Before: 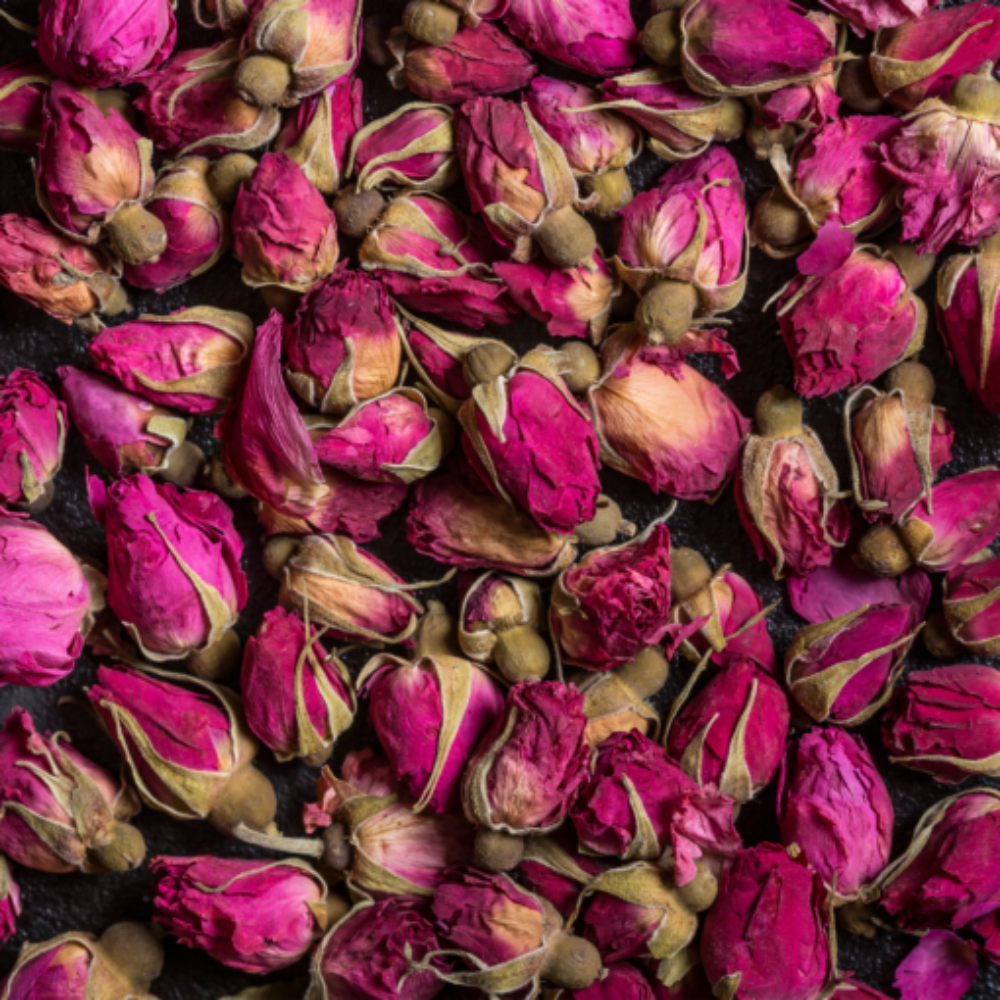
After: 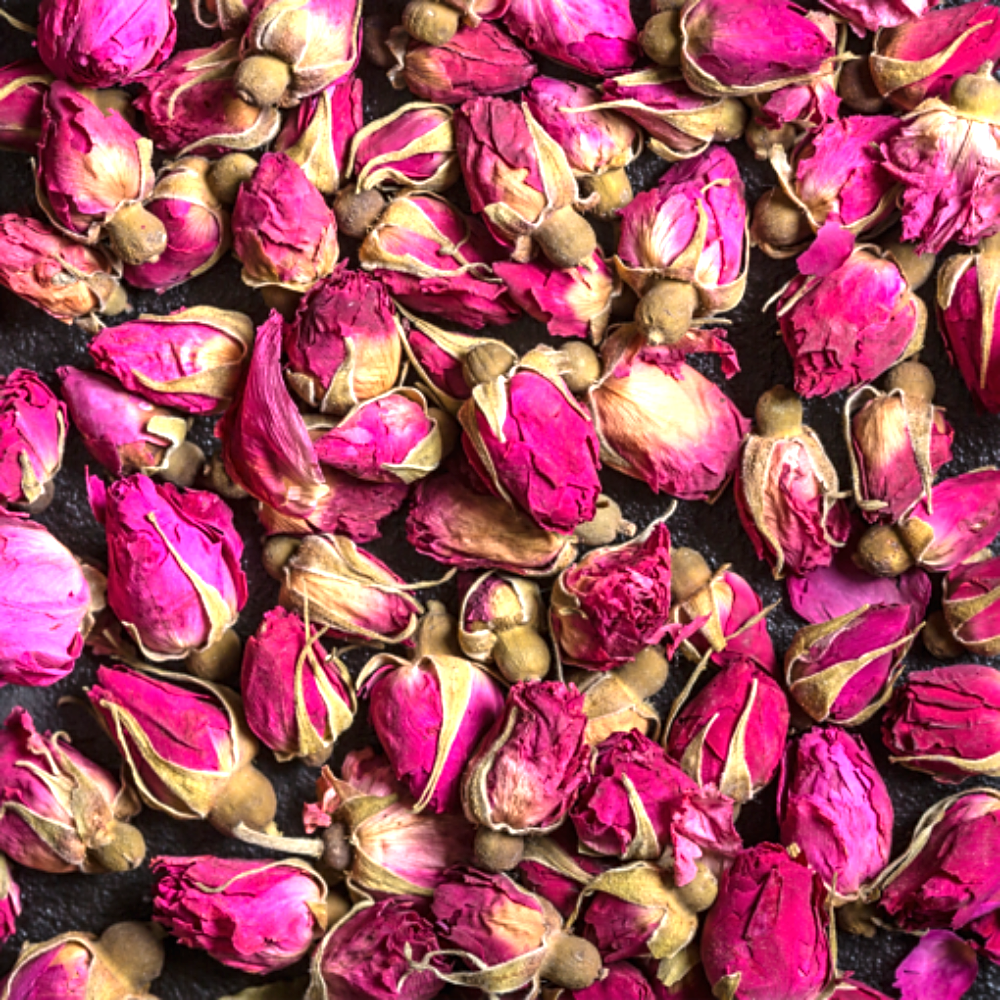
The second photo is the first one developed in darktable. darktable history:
sharpen: on, module defaults
exposure: black level correction 0, exposure 1.182 EV, compensate exposure bias true, compensate highlight preservation false
